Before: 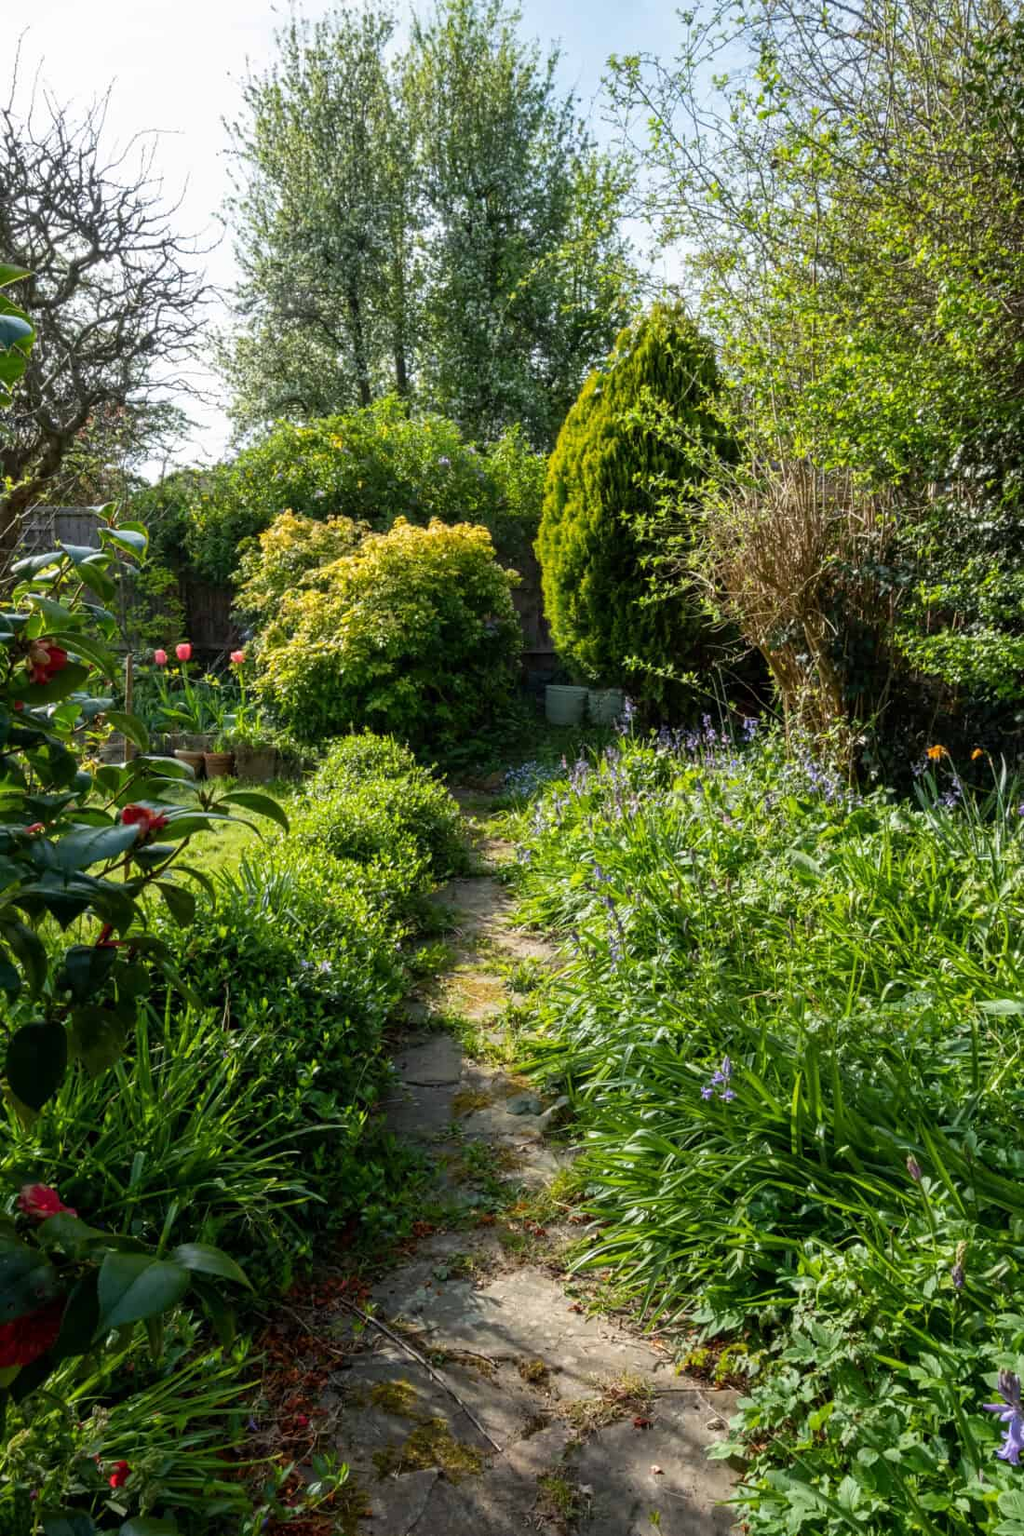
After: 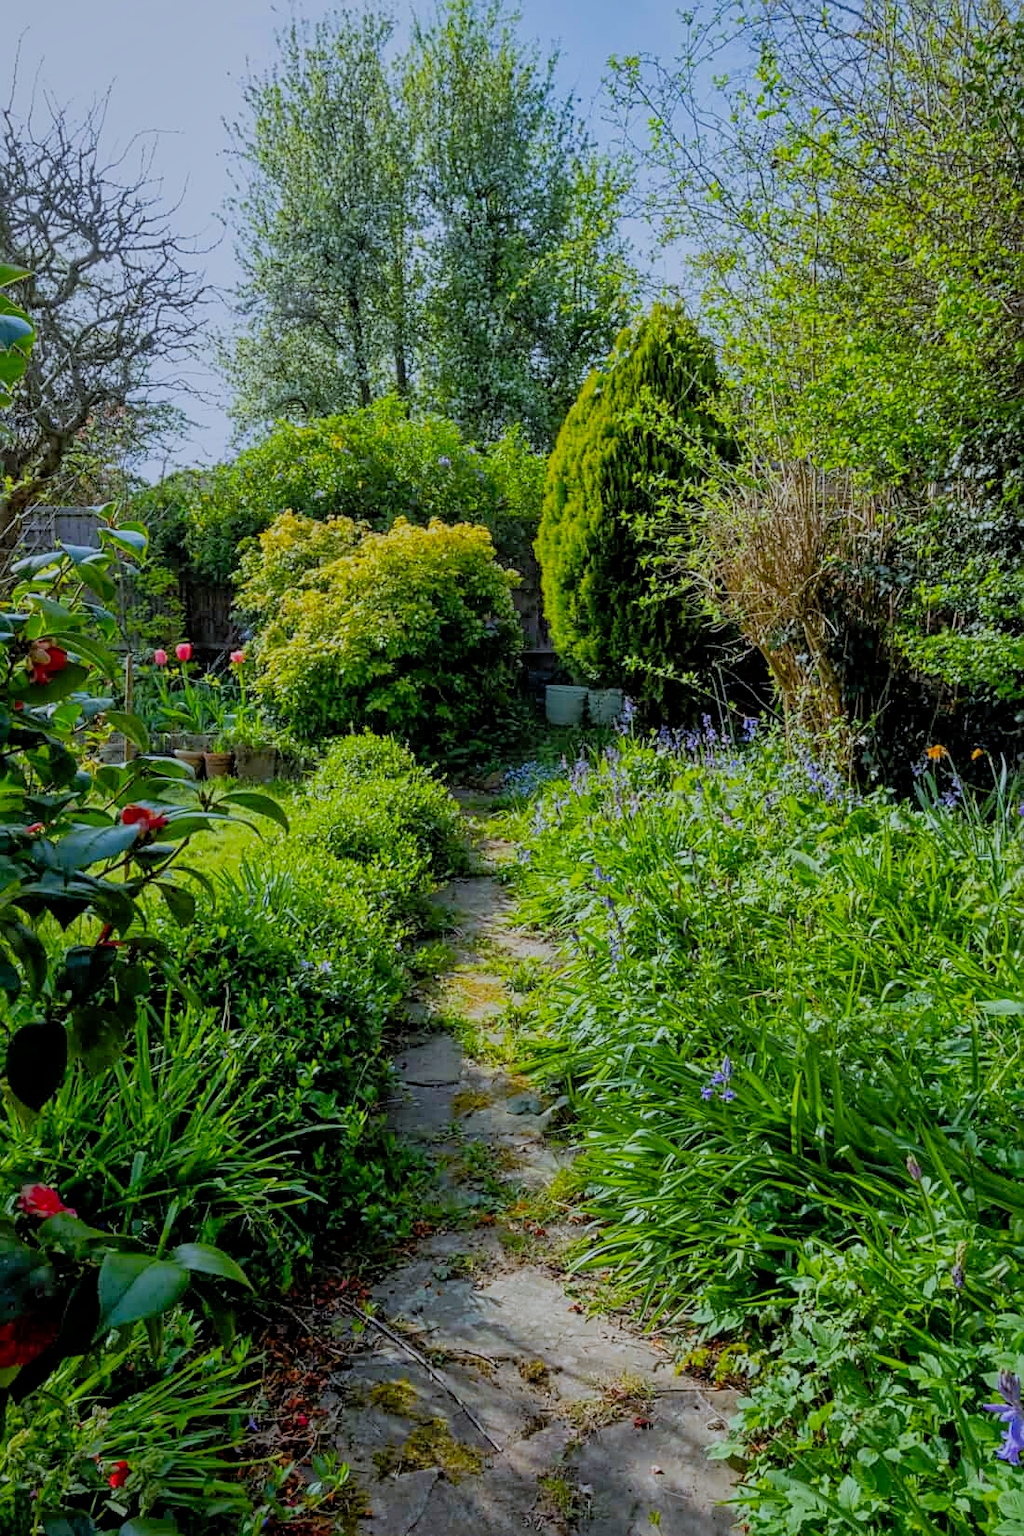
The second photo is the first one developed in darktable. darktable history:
shadows and highlights: on, module defaults
sharpen: on, module defaults
white balance: red 0.926, green 1.003, blue 1.133
filmic rgb: black relative exposure -8.79 EV, white relative exposure 4.98 EV, threshold 6 EV, target black luminance 0%, hardness 3.77, latitude 66.34%, contrast 0.822, highlights saturation mix 10%, shadows ↔ highlights balance 20%, add noise in highlights 0.1, color science v4 (2020), iterations of high-quality reconstruction 0, type of noise poissonian, enable highlight reconstruction true
